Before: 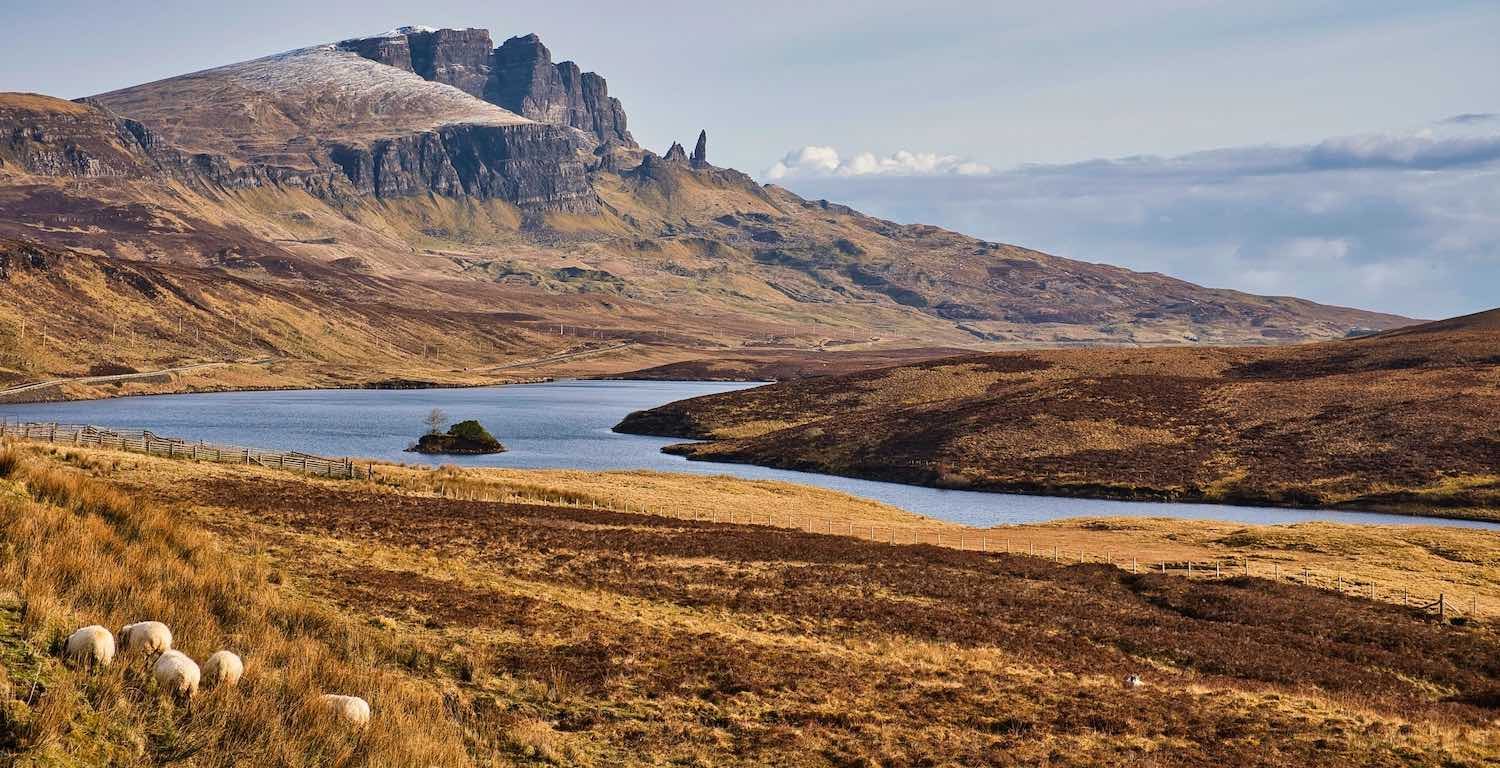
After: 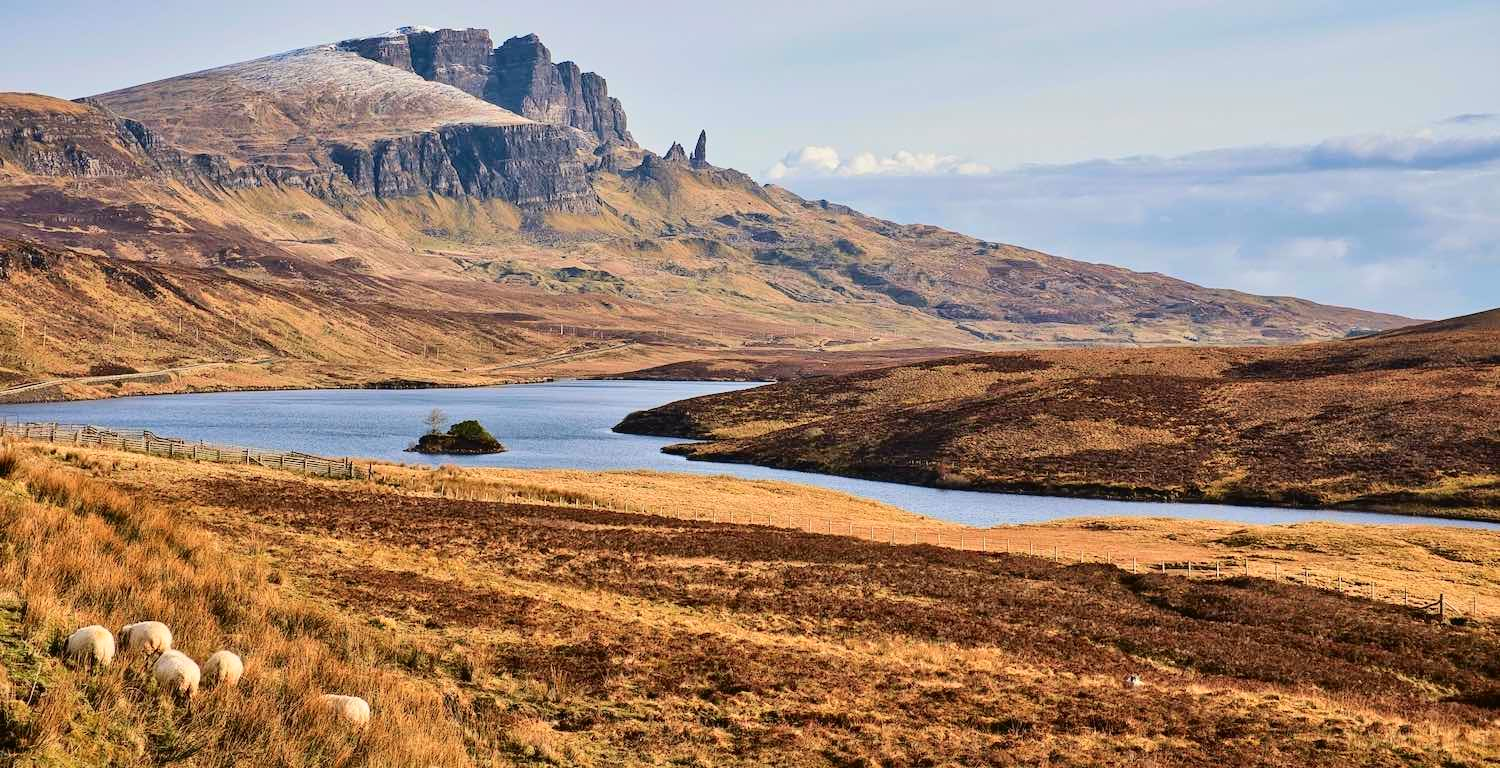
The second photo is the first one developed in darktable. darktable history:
tone curve: curves: ch0 [(0, 0.01) (0.052, 0.045) (0.136, 0.133) (0.29, 0.332) (0.453, 0.531) (0.676, 0.751) (0.89, 0.919) (1, 1)]; ch1 [(0, 0) (0.094, 0.081) (0.285, 0.299) (0.385, 0.403) (0.446, 0.443) (0.502, 0.5) (0.544, 0.552) (0.589, 0.612) (0.722, 0.728) (1, 1)]; ch2 [(0, 0) (0.257, 0.217) (0.43, 0.421) (0.498, 0.507) (0.531, 0.544) (0.56, 0.579) (0.625, 0.642) (1, 1)], color space Lab, independent channels, preserve colors none
